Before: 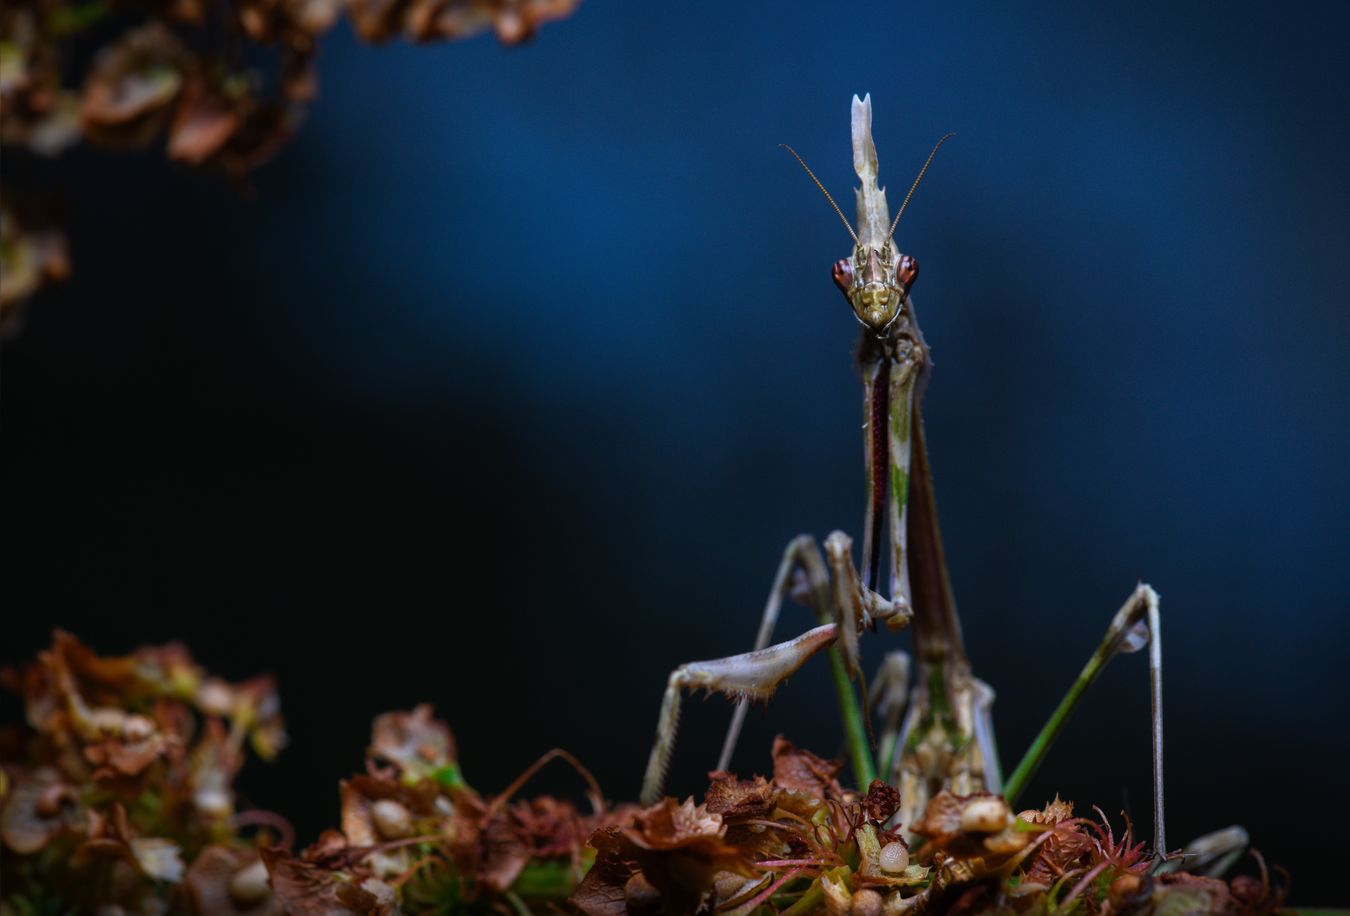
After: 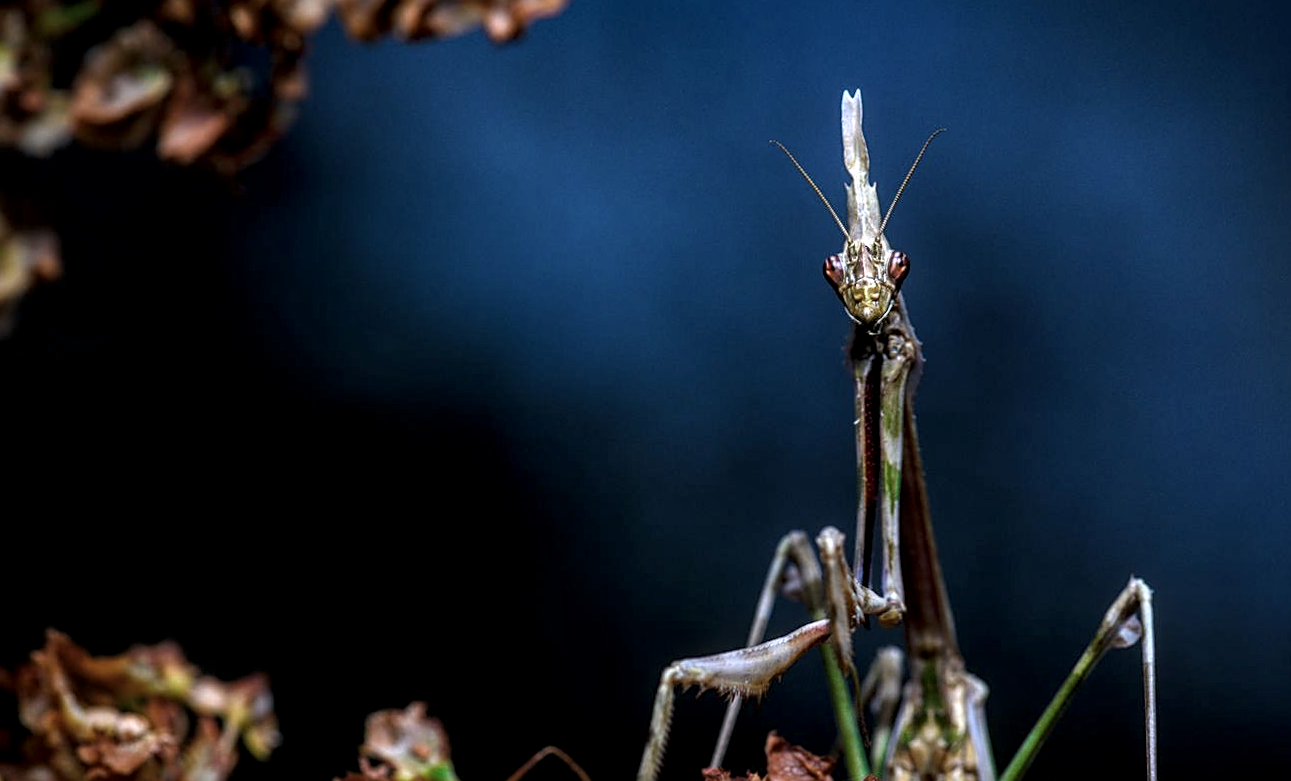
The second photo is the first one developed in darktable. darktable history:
crop and rotate: angle 0.263°, left 0.288%, right 3.399%, bottom 14.147%
sharpen: amount 0.494
local contrast: highlights 64%, shadows 53%, detail 169%, midtone range 0.516
